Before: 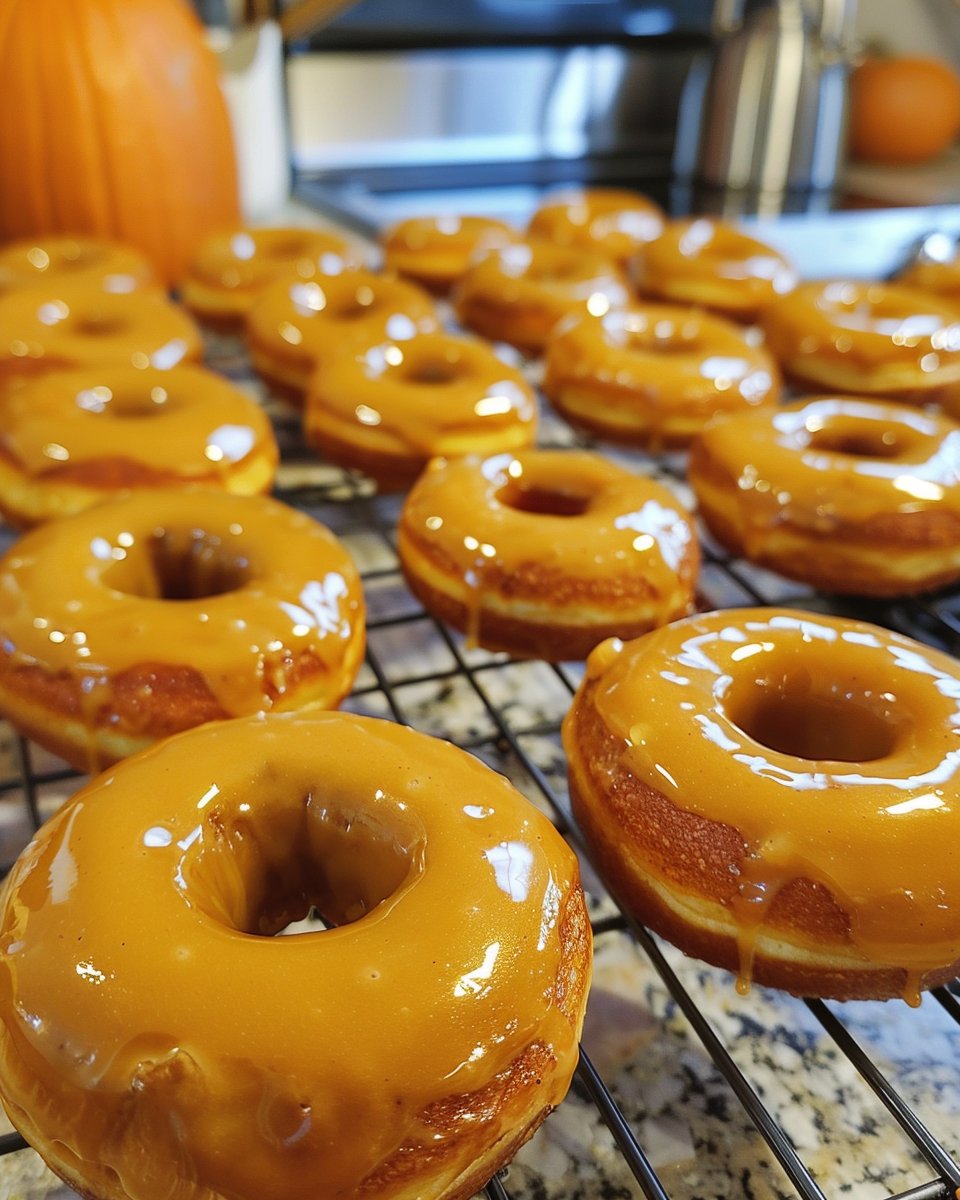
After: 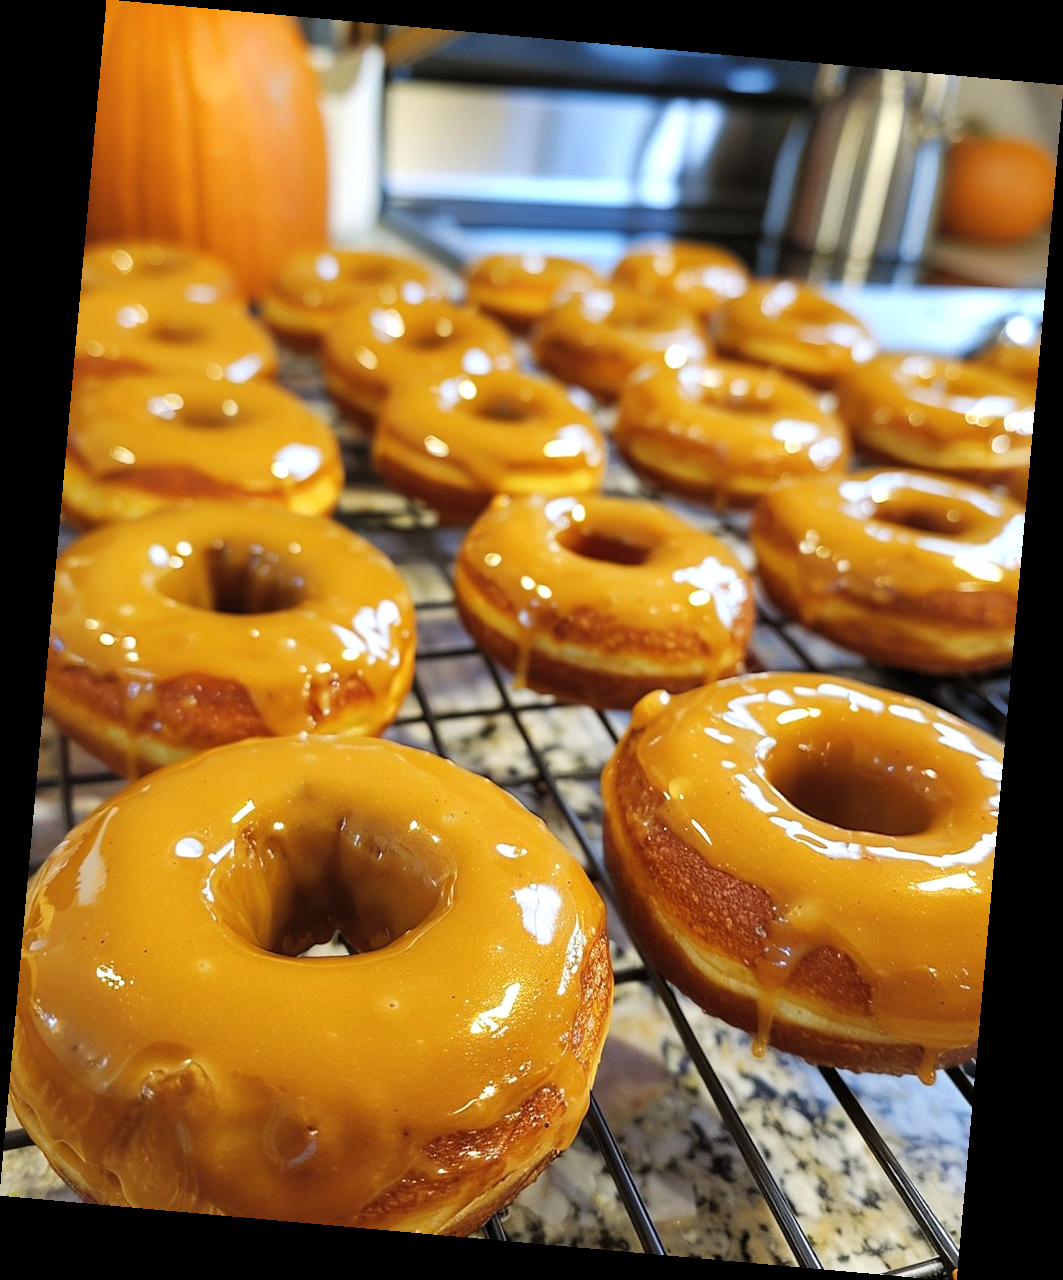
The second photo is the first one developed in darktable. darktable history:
exposure: exposure 0.207 EV, compensate highlight preservation false
levels: levels [0.031, 0.5, 0.969]
rotate and perspective: rotation 5.12°, automatic cropping off
